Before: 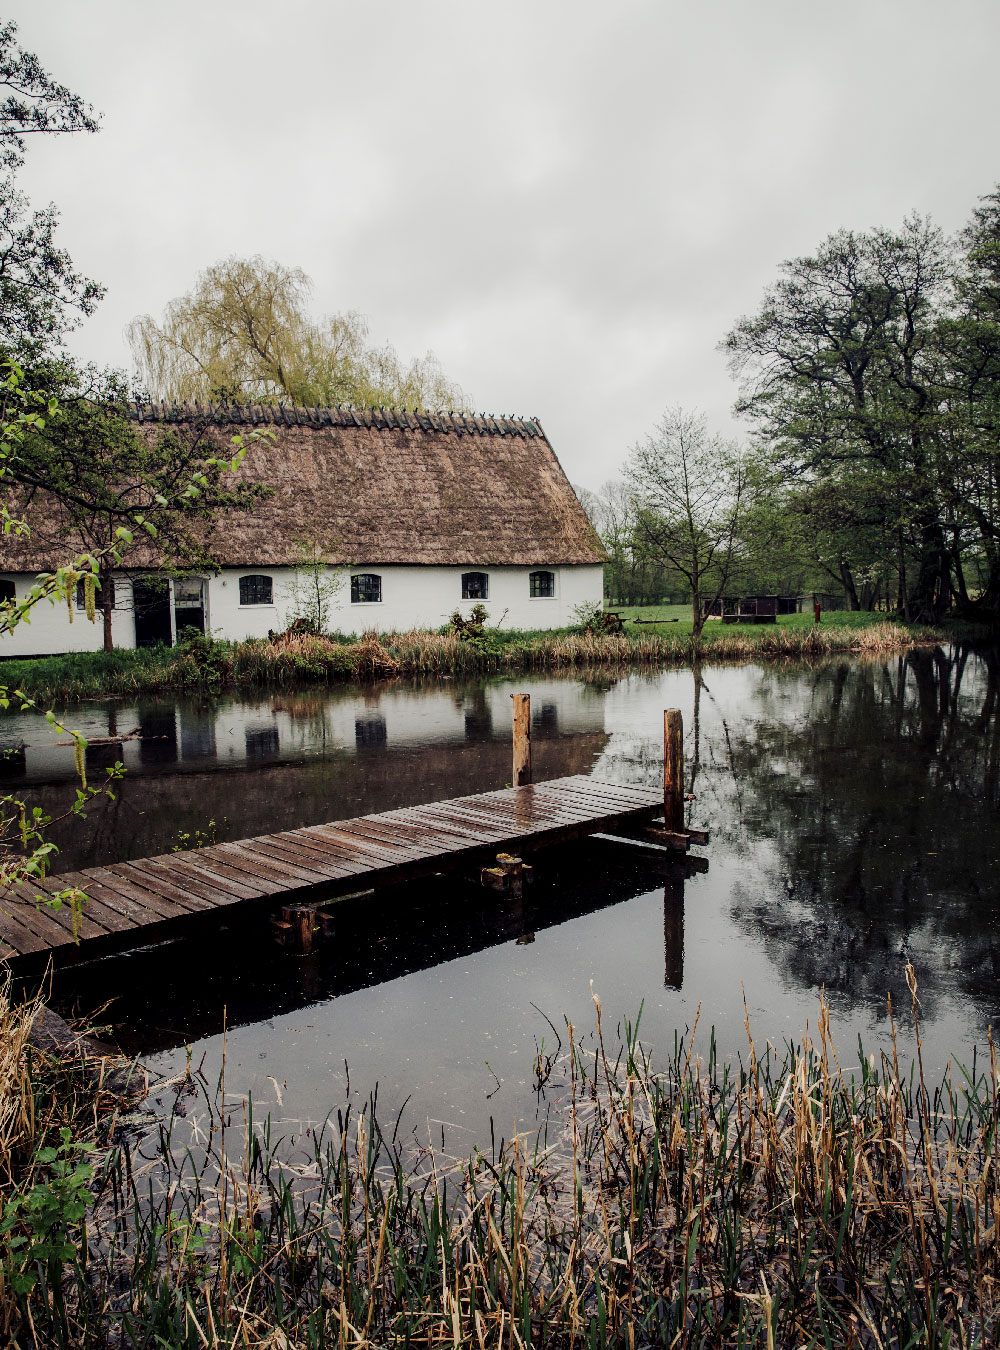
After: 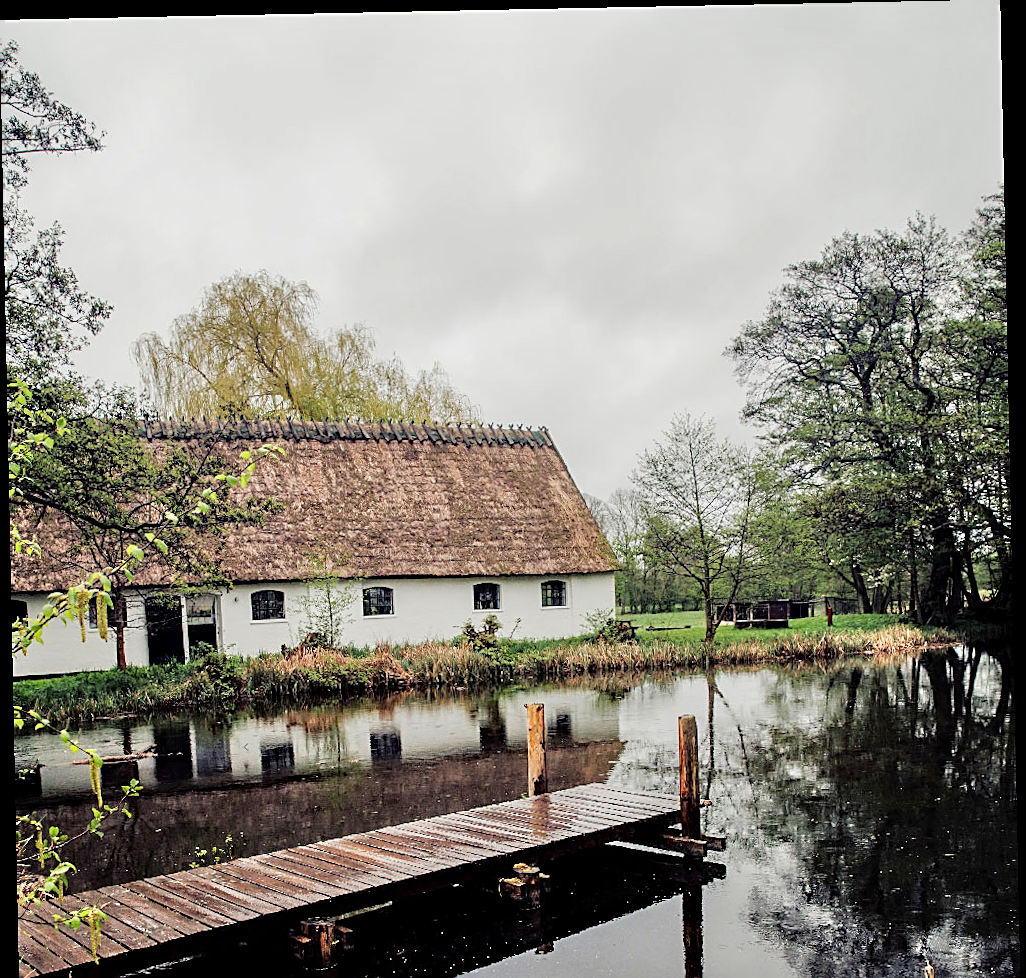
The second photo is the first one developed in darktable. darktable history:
rotate and perspective: rotation -1.17°, automatic cropping off
sharpen: on, module defaults
crop: bottom 28.576%
tone equalizer: -7 EV 0.15 EV, -6 EV 0.6 EV, -5 EV 1.15 EV, -4 EV 1.33 EV, -3 EV 1.15 EV, -2 EV 0.6 EV, -1 EV 0.15 EV, mask exposure compensation -0.5 EV
haze removal: strength 0.29, distance 0.25, compatibility mode true, adaptive false
